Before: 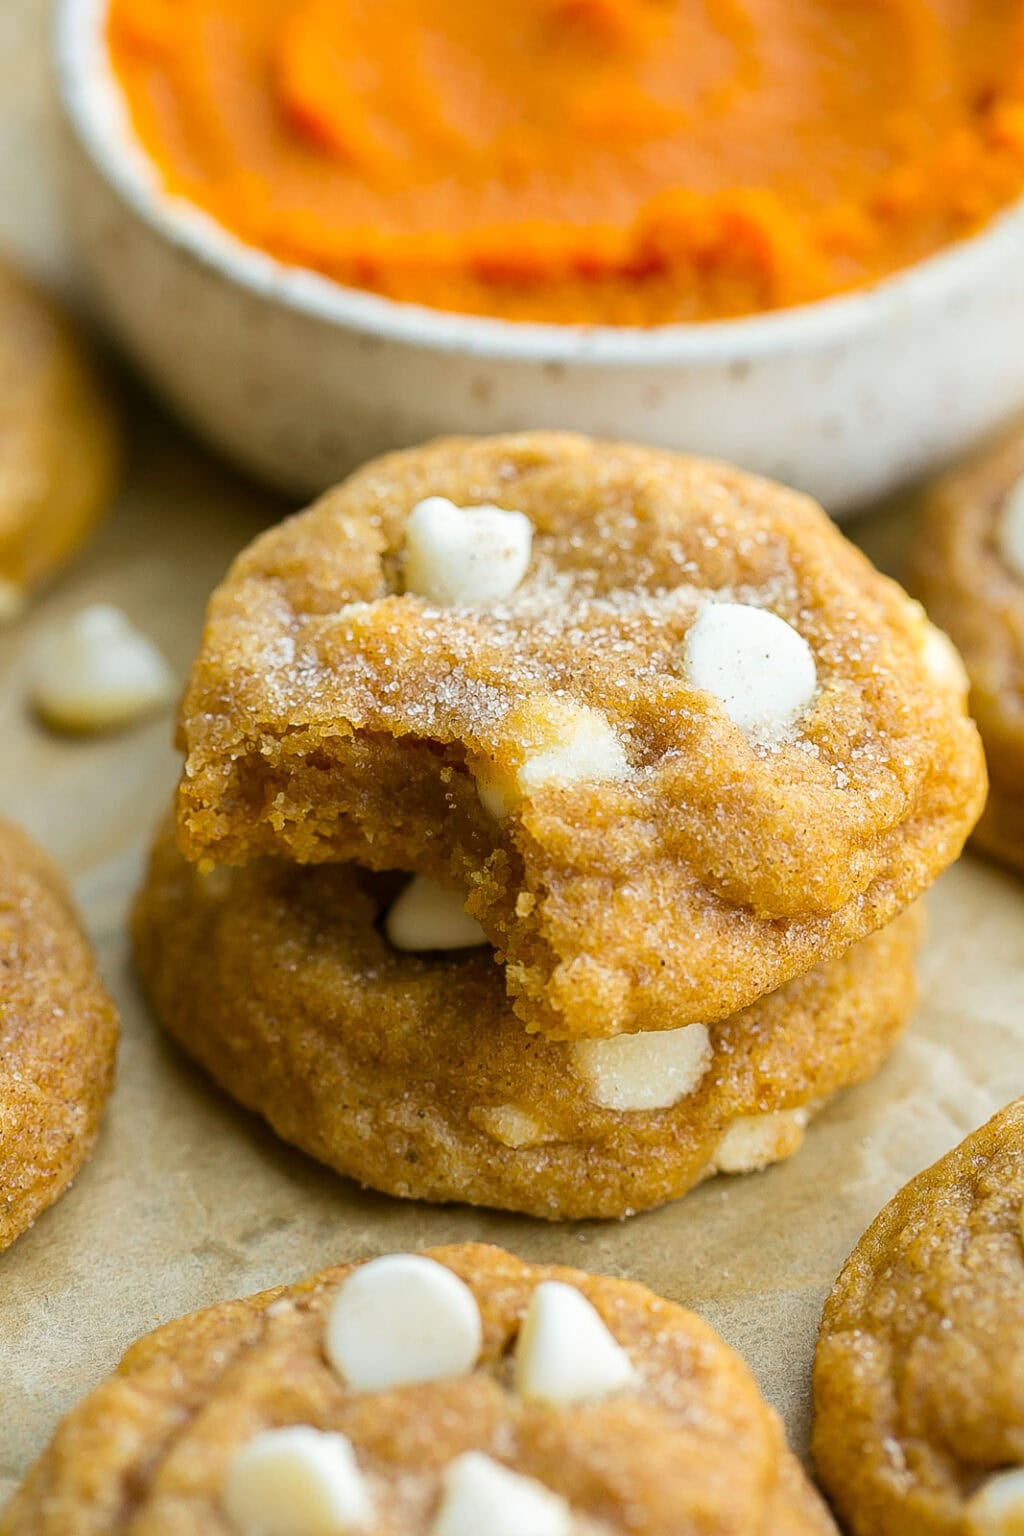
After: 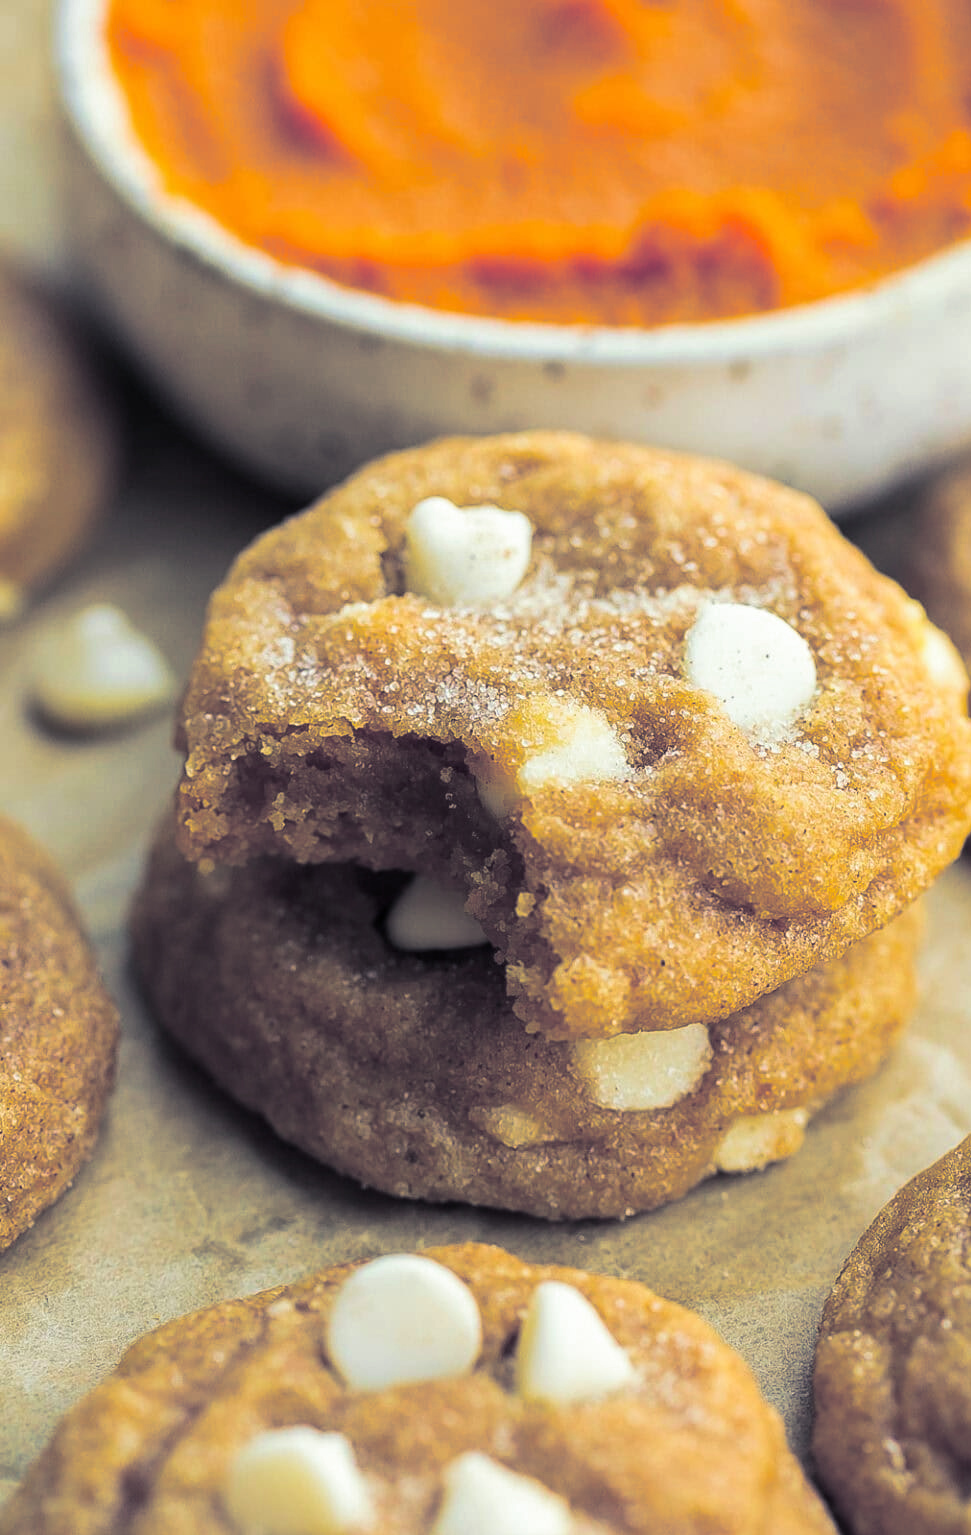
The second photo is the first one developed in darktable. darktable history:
split-toning: shadows › hue 230.4°
velvia: on, module defaults
crop and rotate: right 5.167%
white balance: emerald 1
